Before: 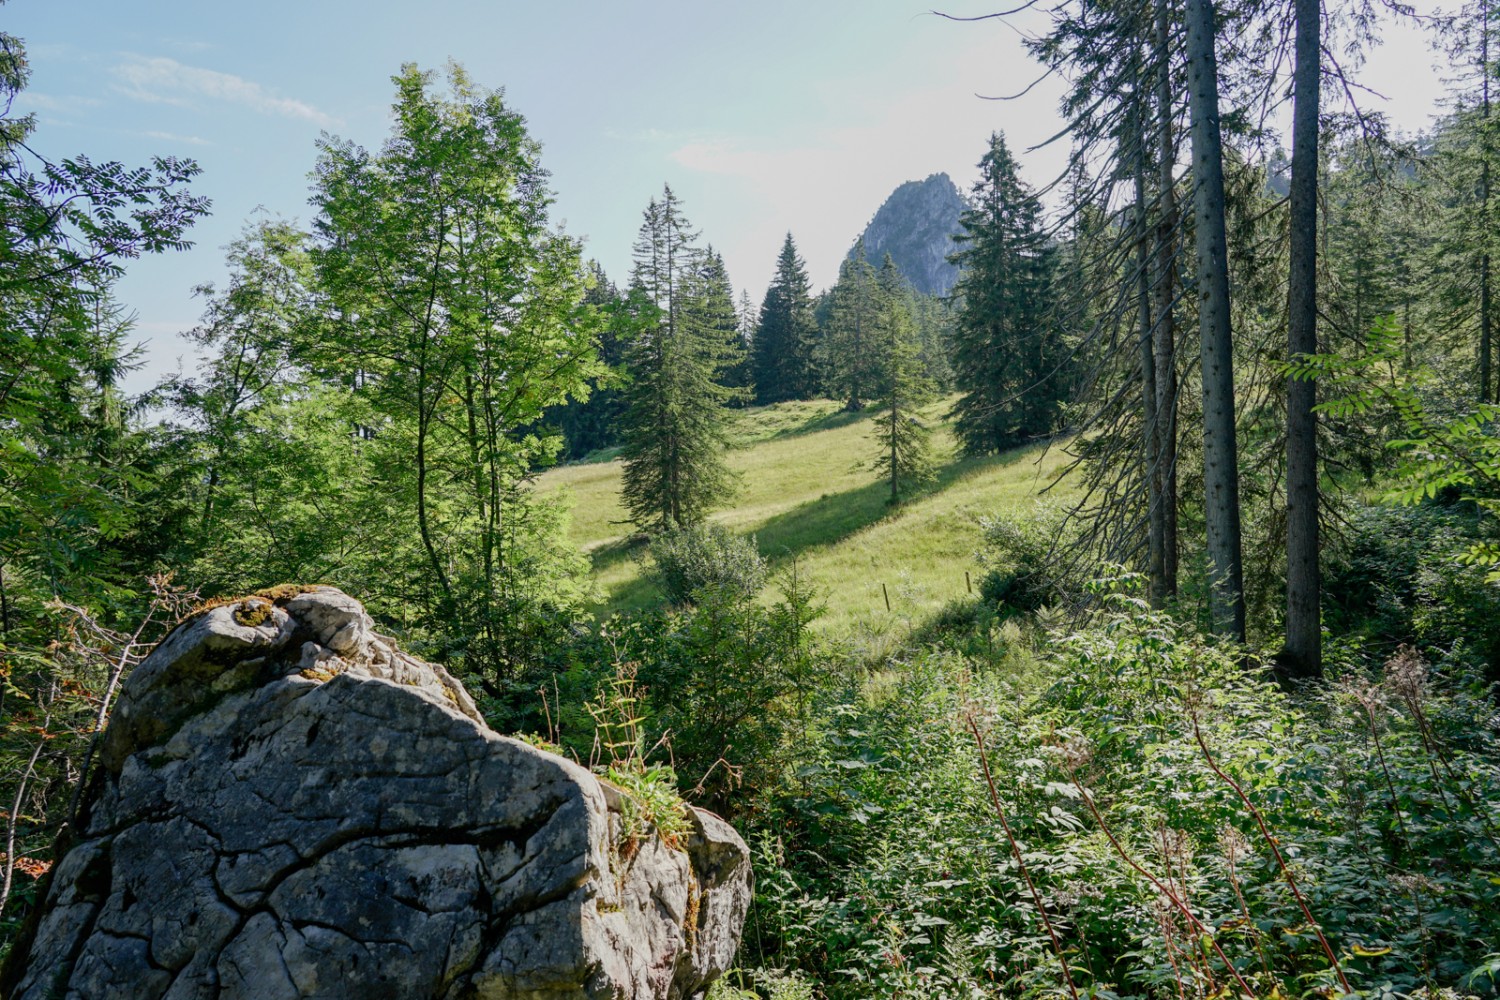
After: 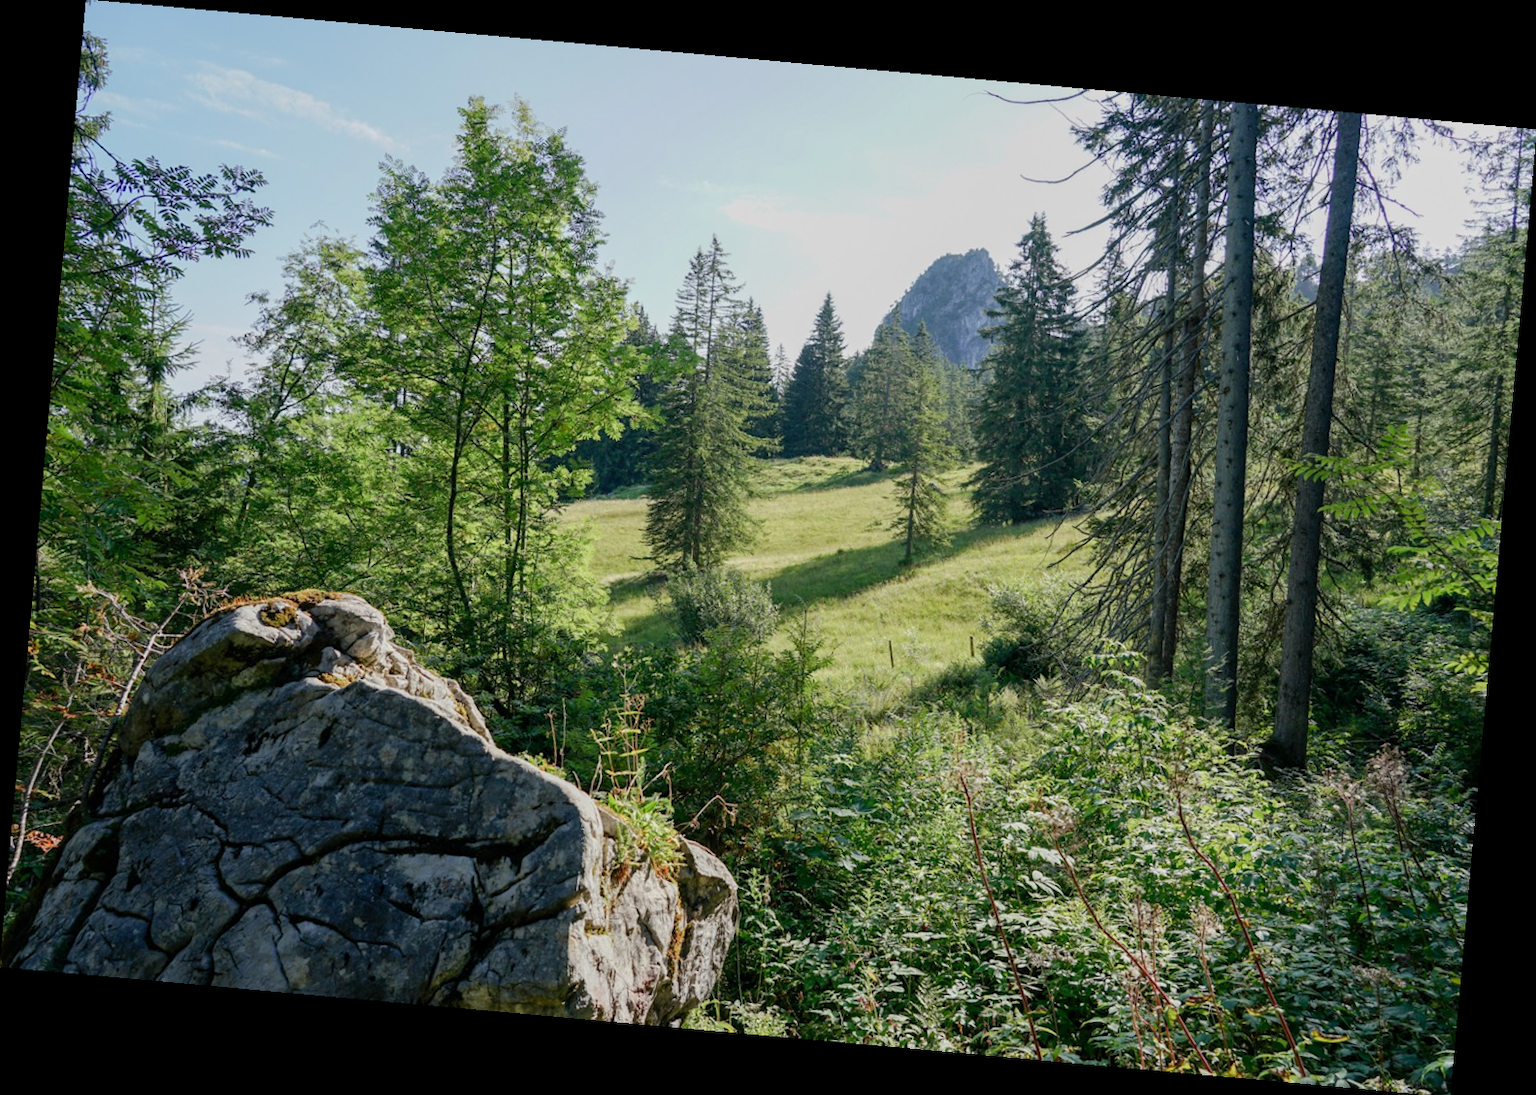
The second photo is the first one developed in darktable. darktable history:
rotate and perspective: rotation 5.12°, automatic cropping off
